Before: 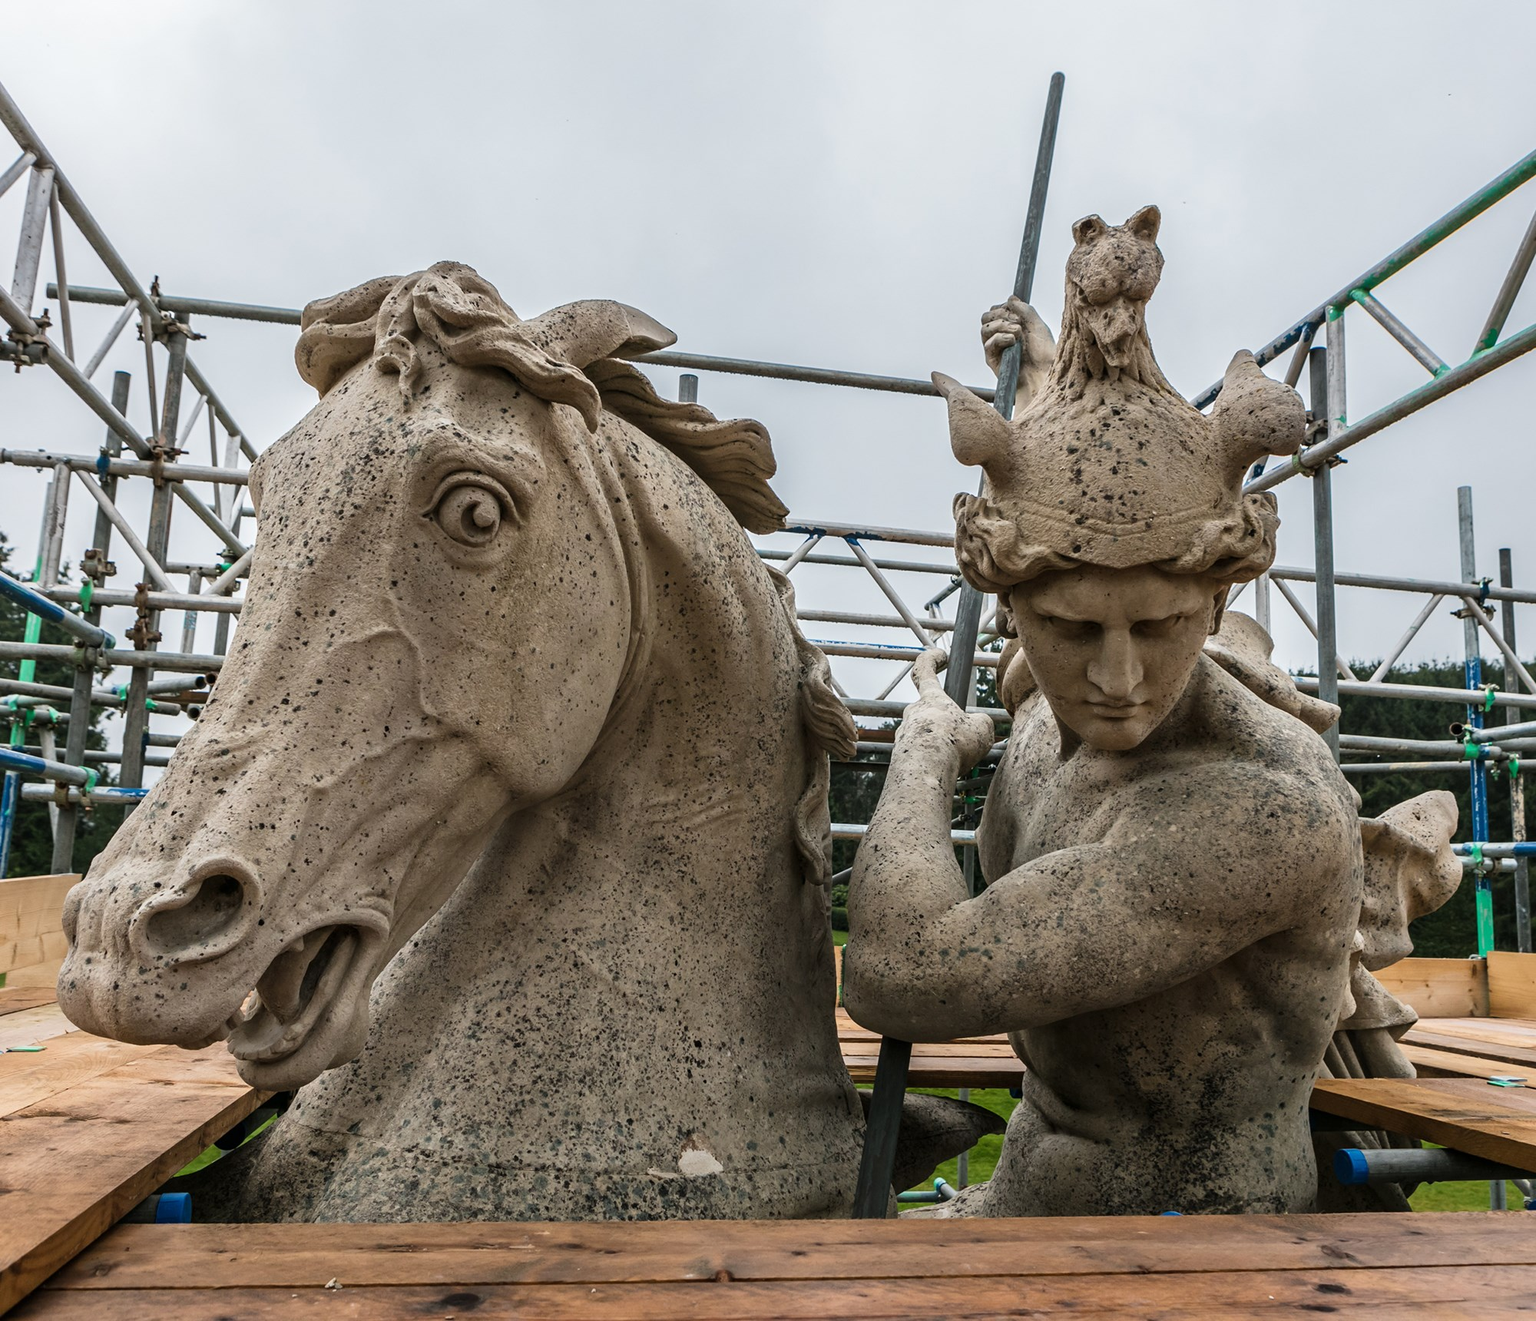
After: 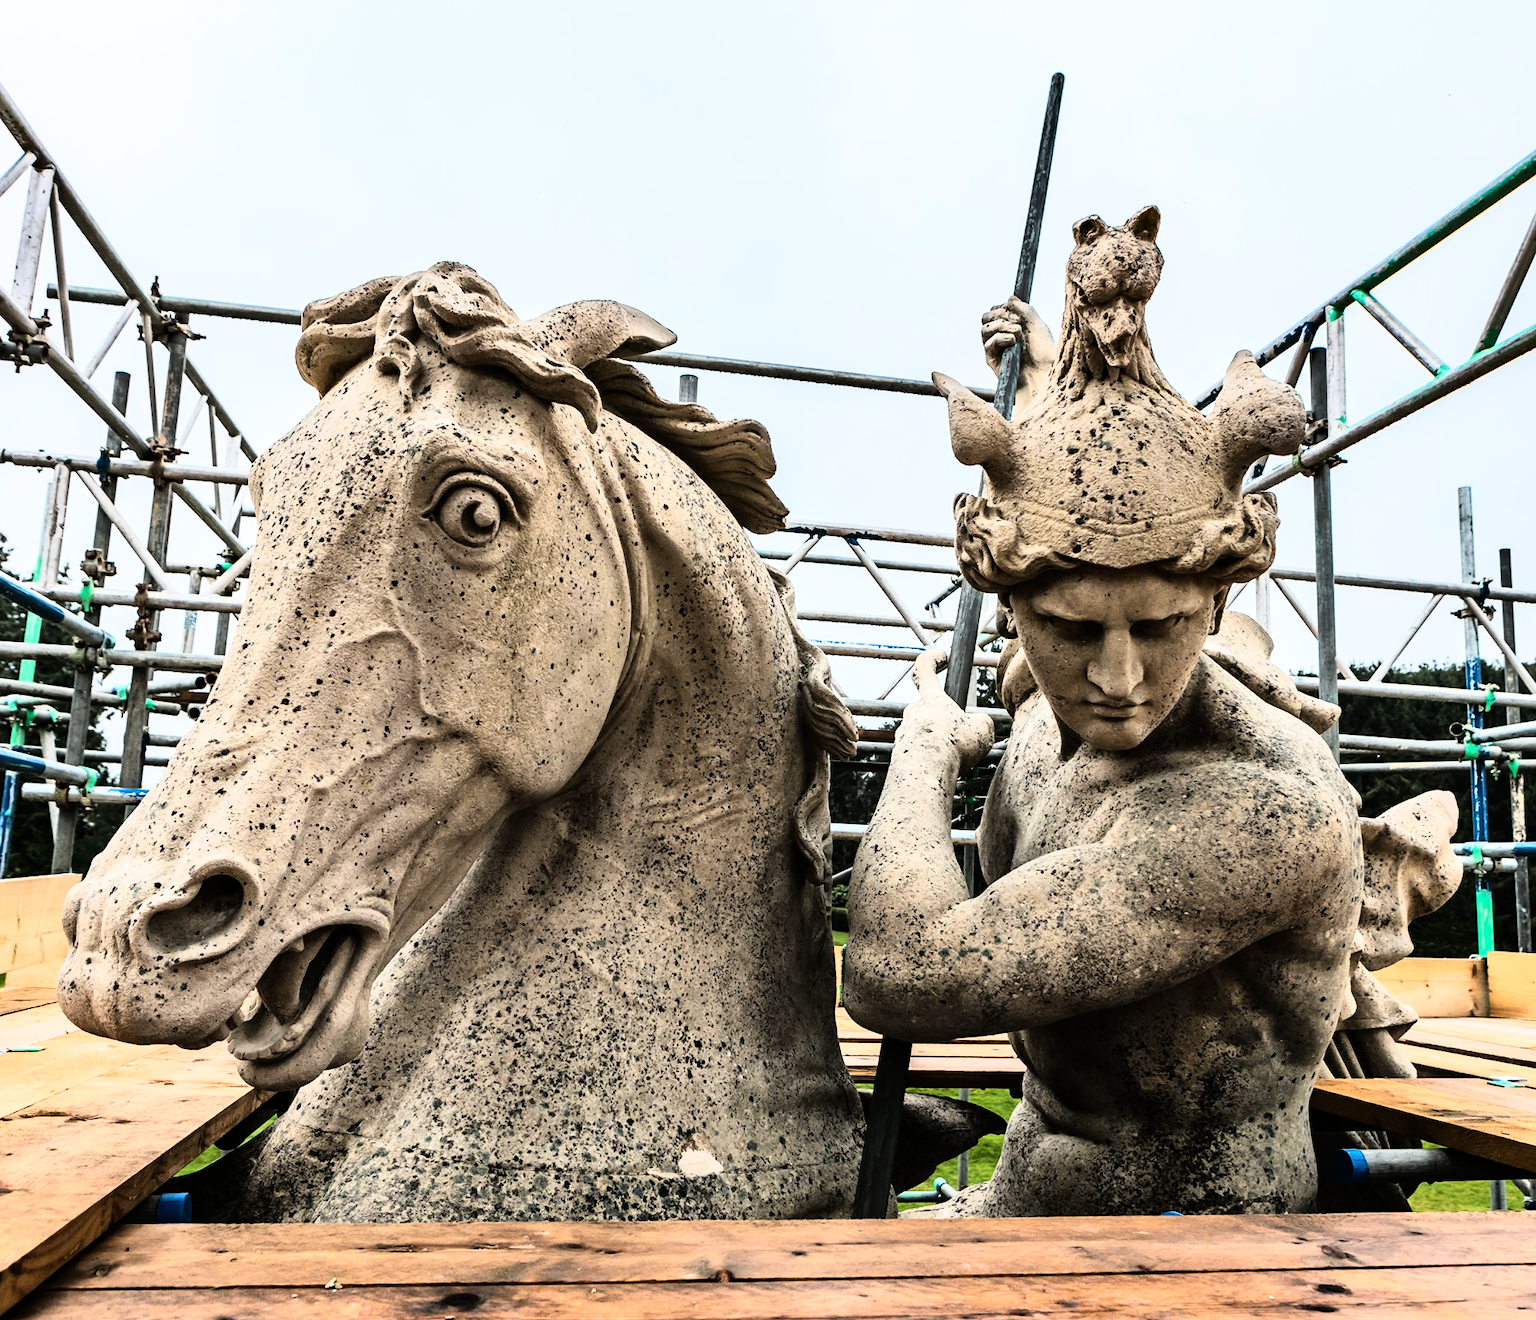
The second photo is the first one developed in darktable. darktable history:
shadows and highlights: low approximation 0.01, soften with gaussian
rgb curve: curves: ch0 [(0, 0) (0.21, 0.15) (0.24, 0.21) (0.5, 0.75) (0.75, 0.96) (0.89, 0.99) (1, 1)]; ch1 [(0, 0.02) (0.21, 0.13) (0.25, 0.2) (0.5, 0.67) (0.75, 0.9) (0.89, 0.97) (1, 1)]; ch2 [(0, 0.02) (0.21, 0.13) (0.25, 0.2) (0.5, 0.67) (0.75, 0.9) (0.89, 0.97) (1, 1)], compensate middle gray true
